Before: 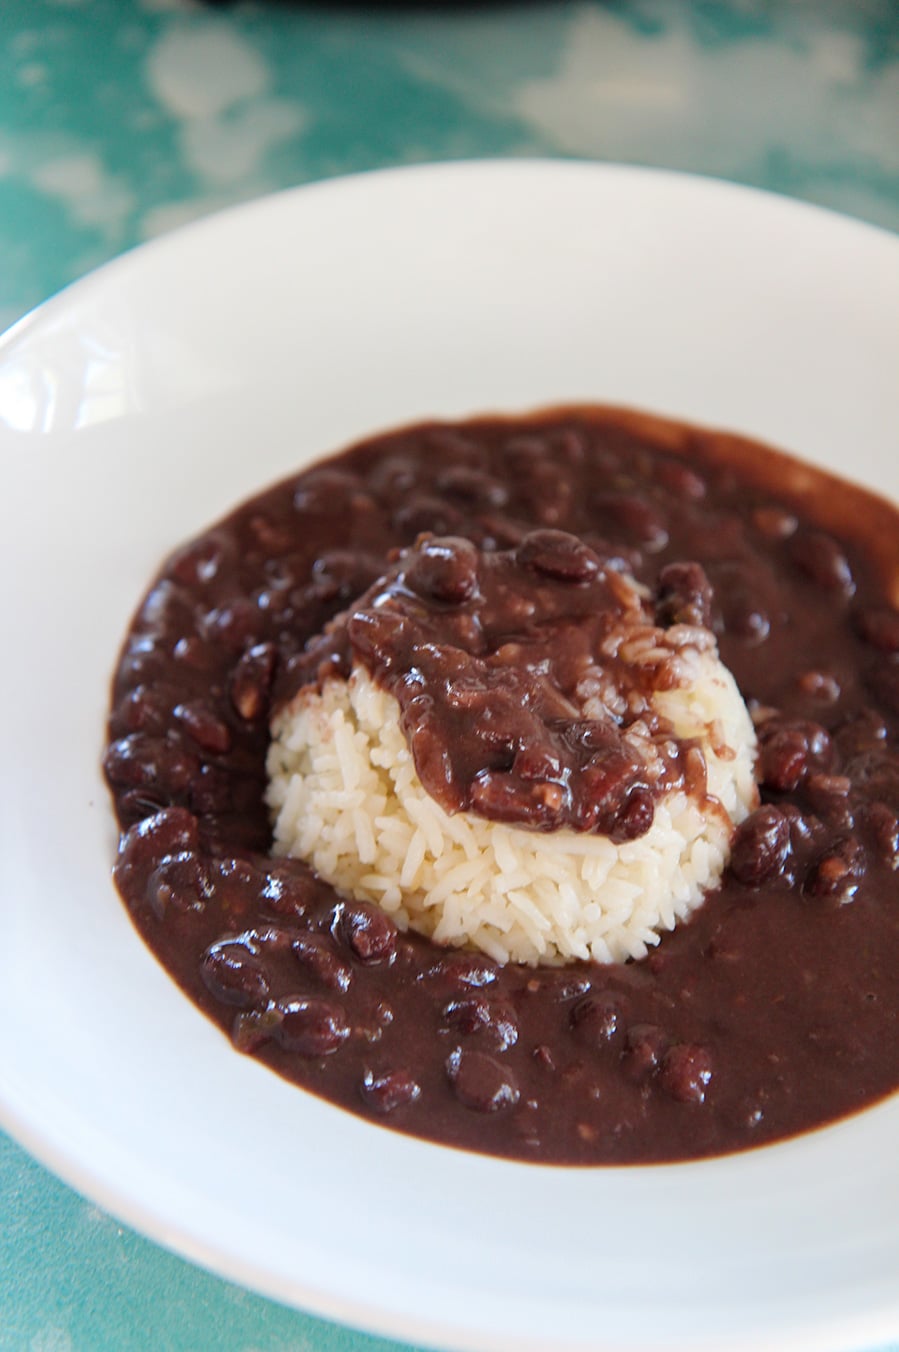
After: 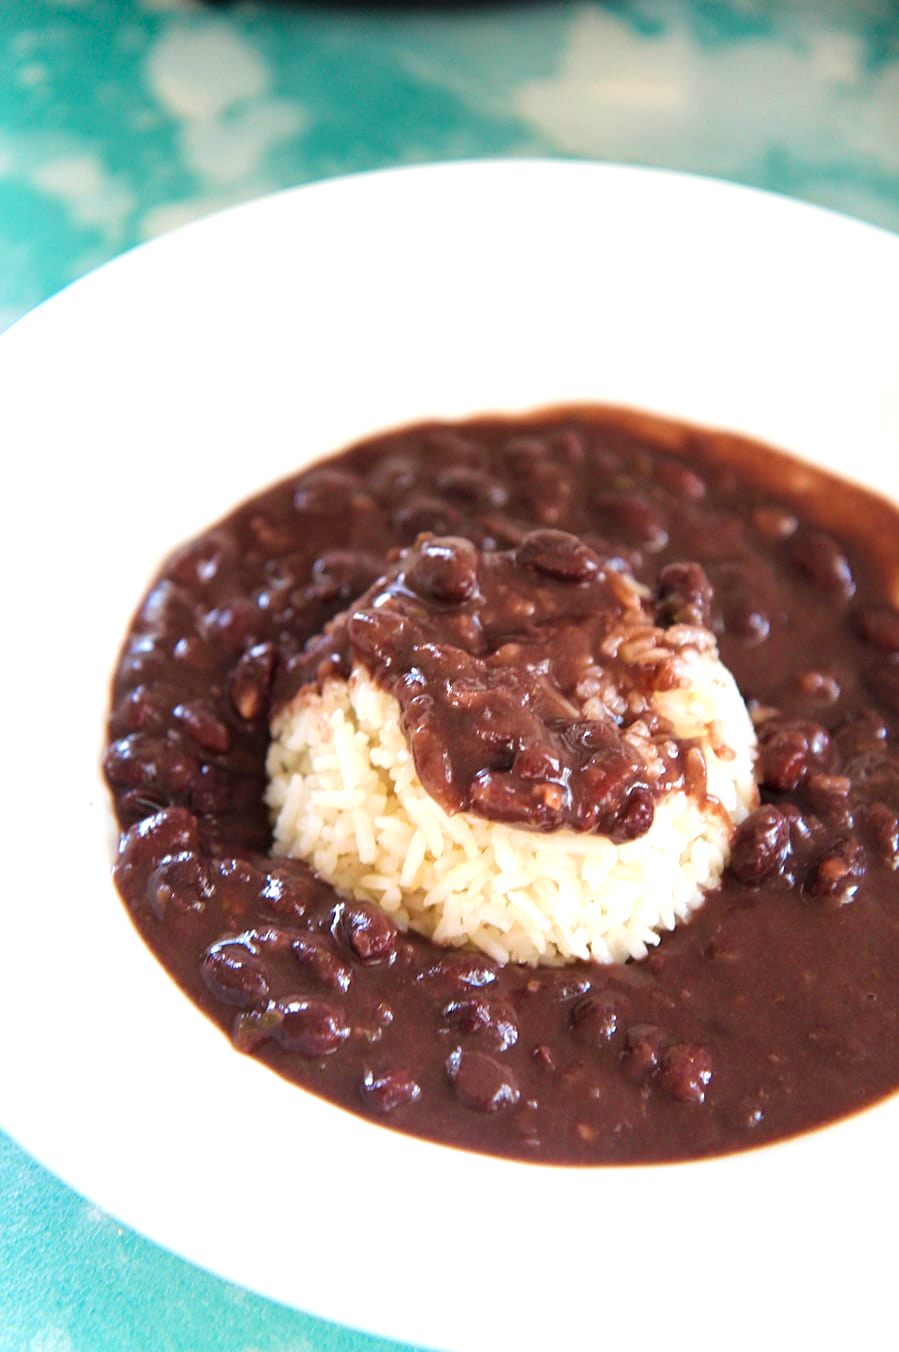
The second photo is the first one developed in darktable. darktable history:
velvia: on, module defaults
exposure: black level correction 0, exposure 0.692 EV, compensate exposure bias true, compensate highlight preservation false
